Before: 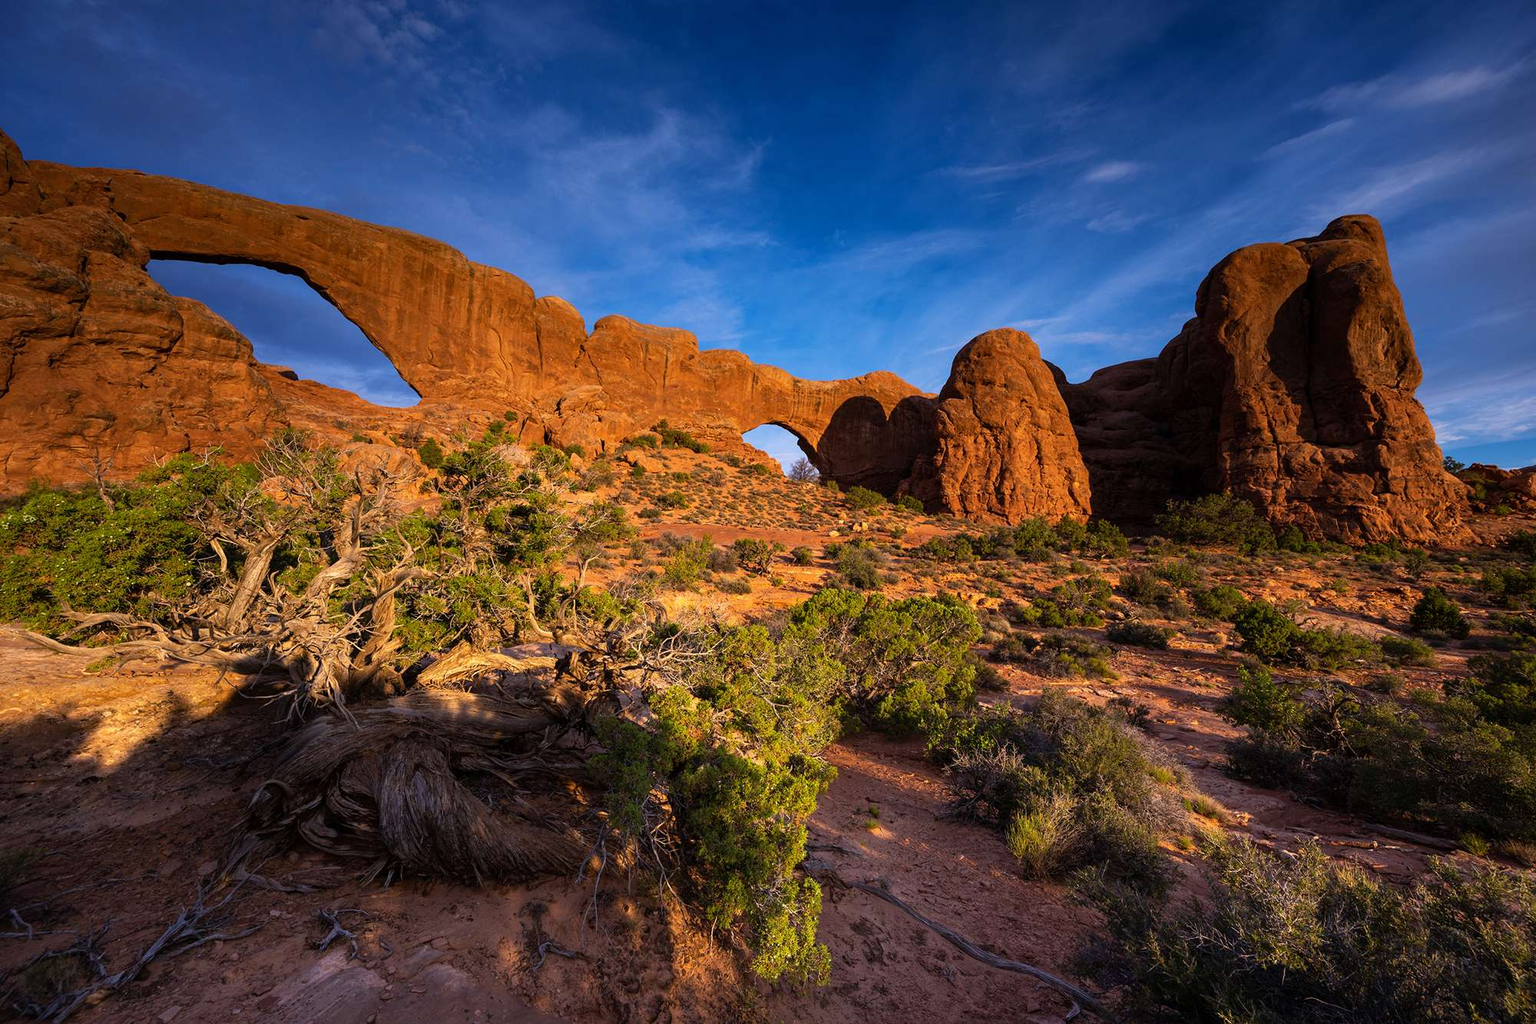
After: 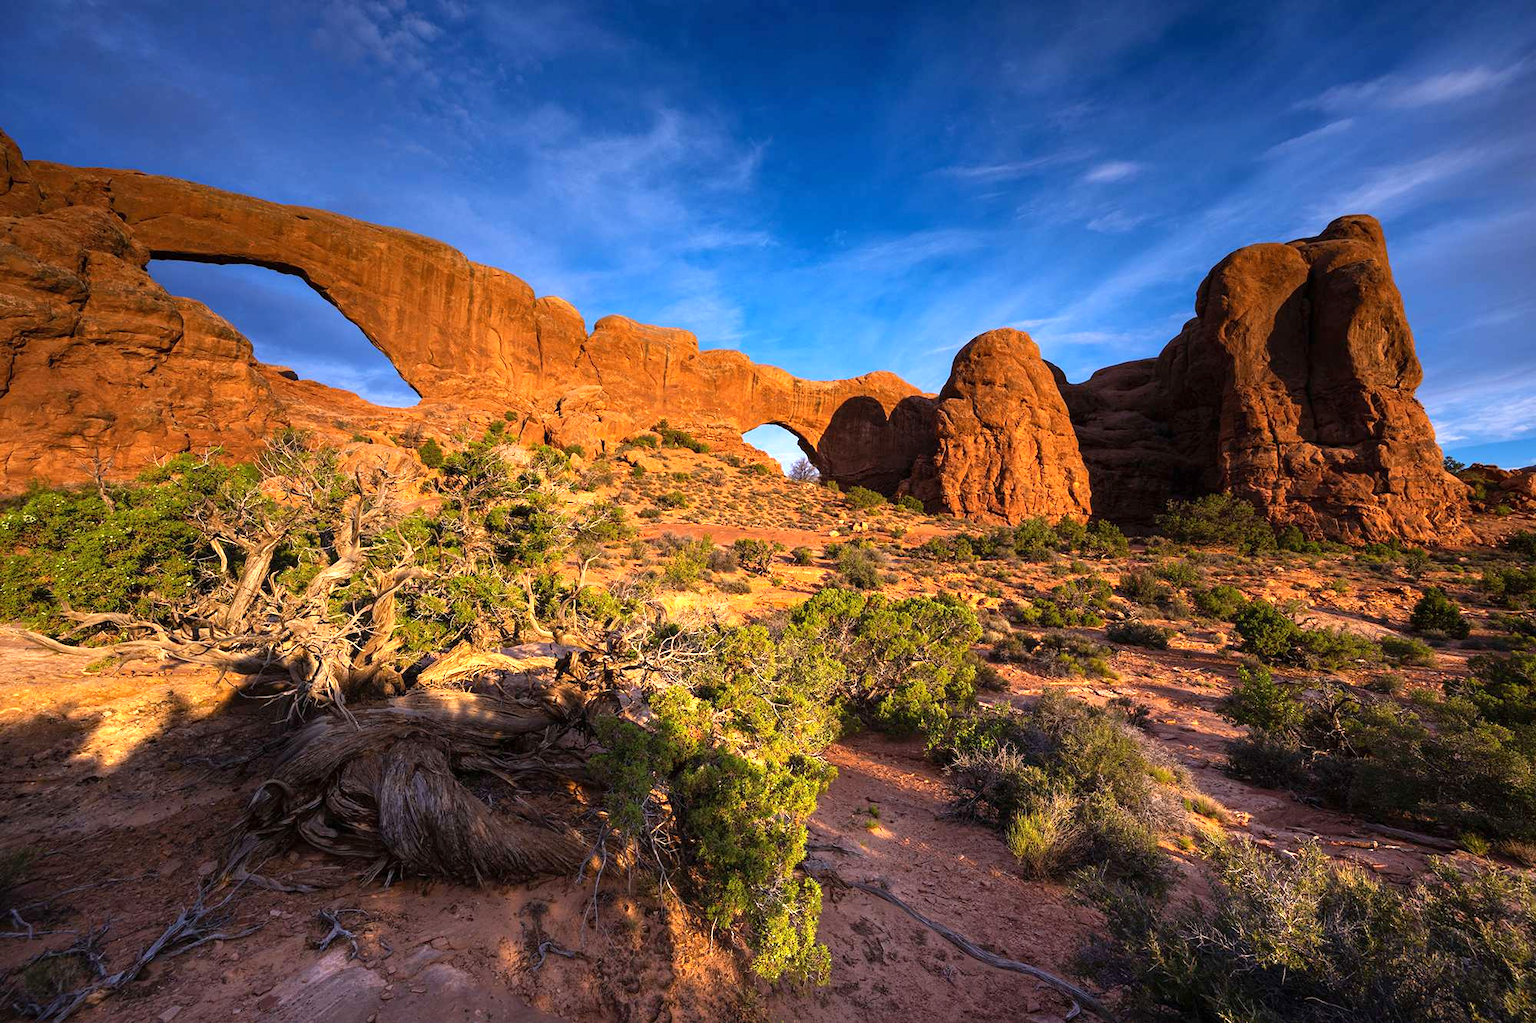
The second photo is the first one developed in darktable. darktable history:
exposure: black level correction 0, exposure 0.68 EV, compensate exposure bias true, compensate highlight preservation false
levels: levels [0, 0.498, 0.996]
